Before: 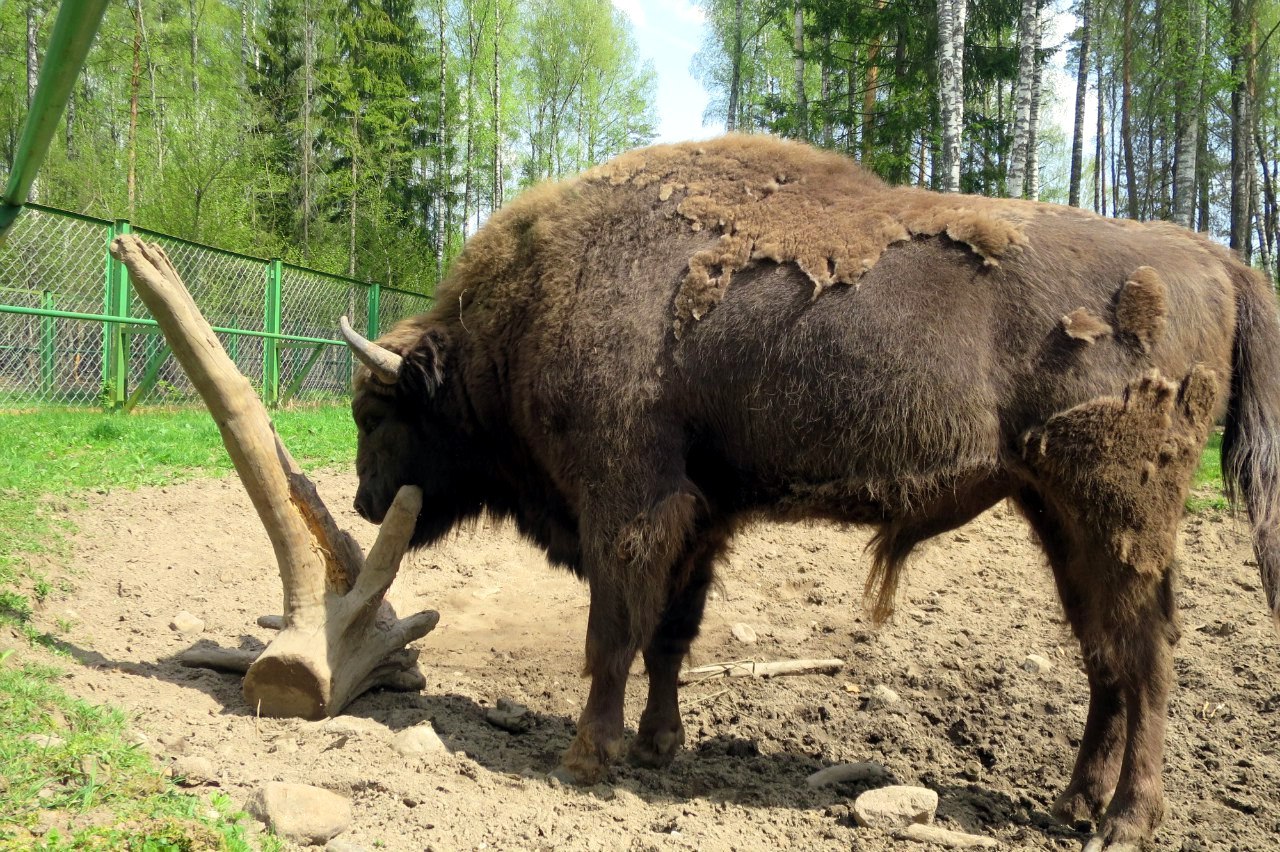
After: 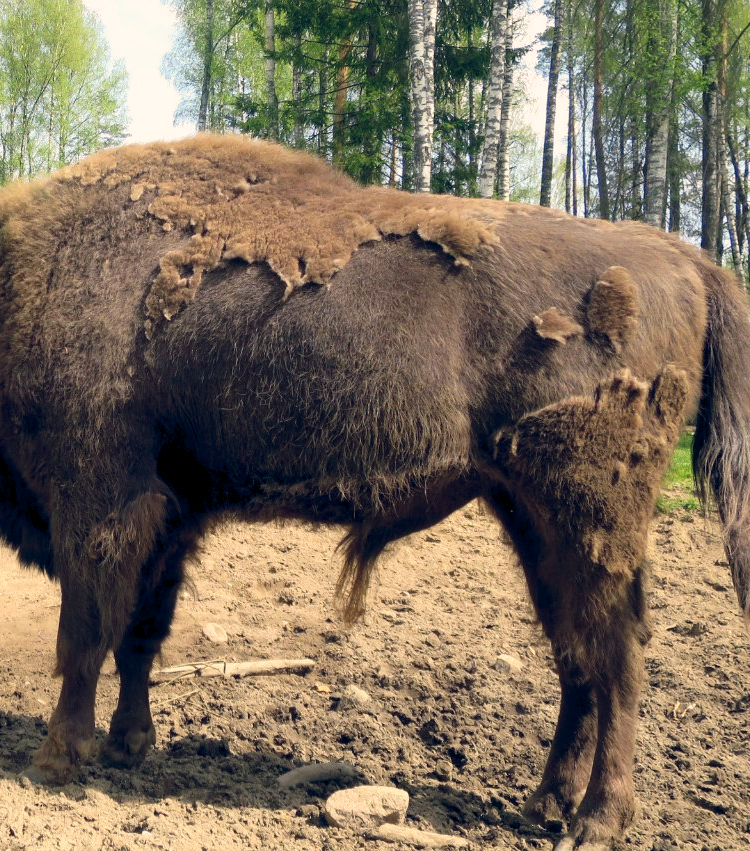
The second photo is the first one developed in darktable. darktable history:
color balance rgb: shadows lift › hue 87.51°, highlights gain › chroma 3.21%, highlights gain › hue 55.1°, global offset › chroma 0.15%, global offset › hue 253.66°, linear chroma grading › global chroma 0.5%
crop: left 41.402%
